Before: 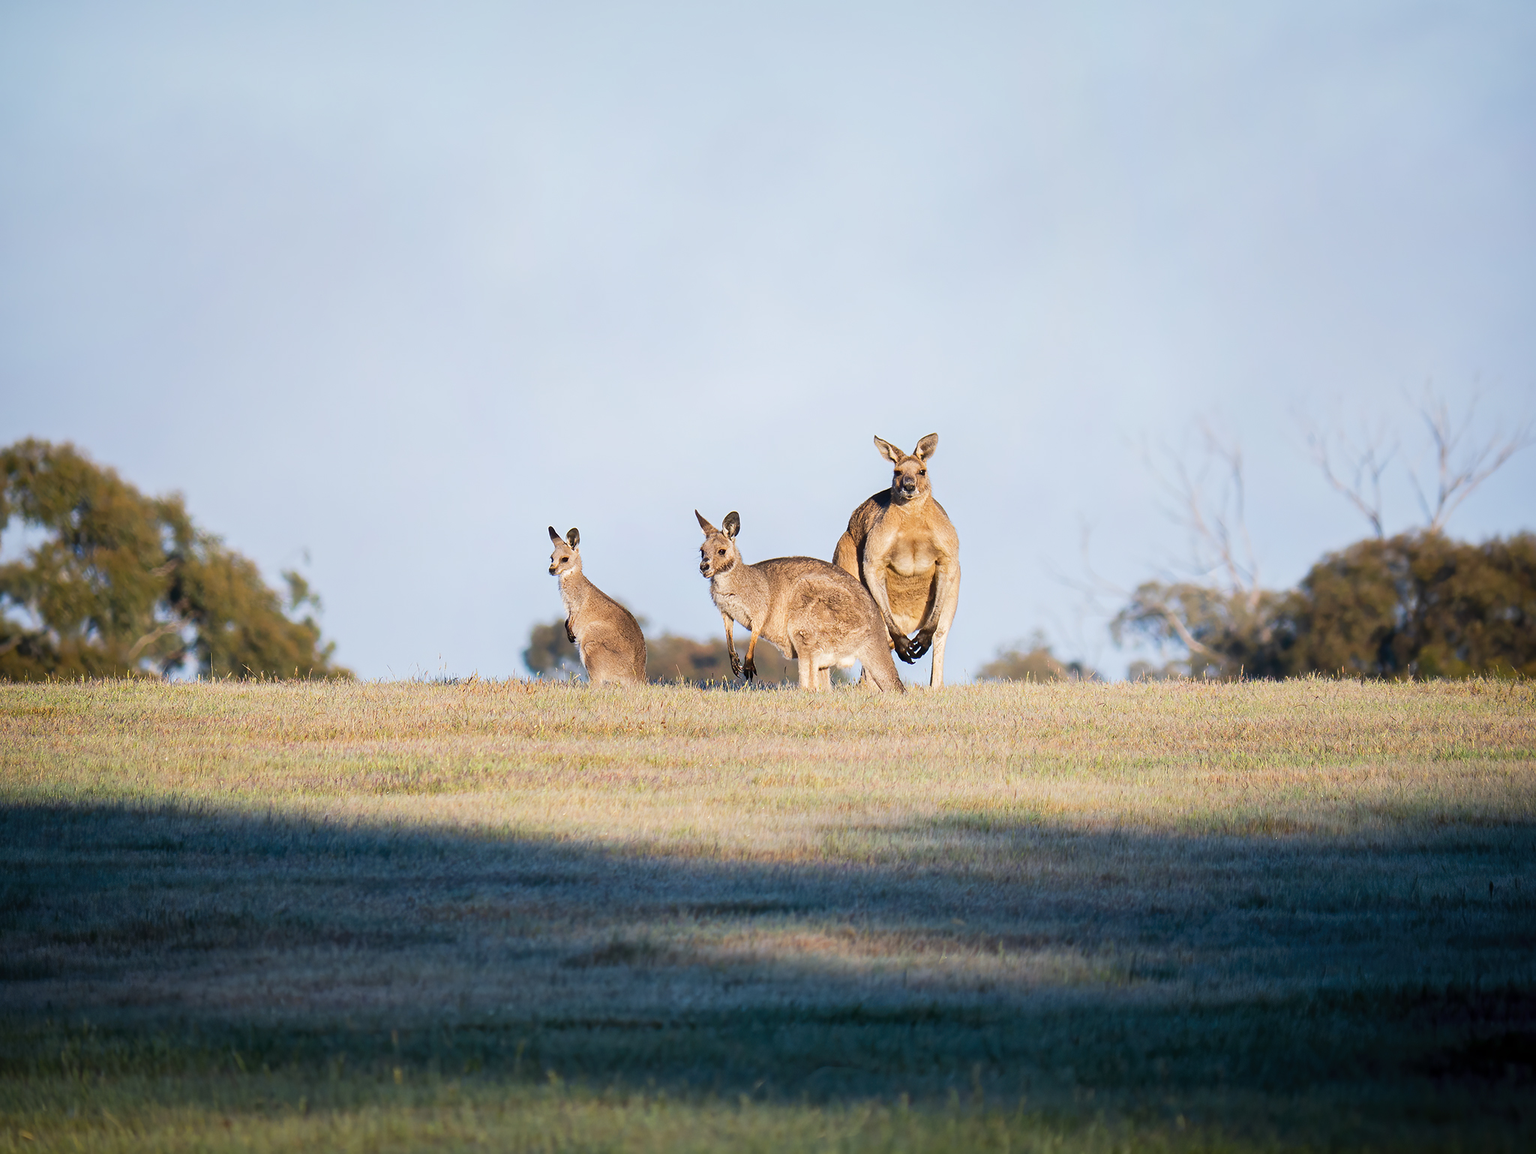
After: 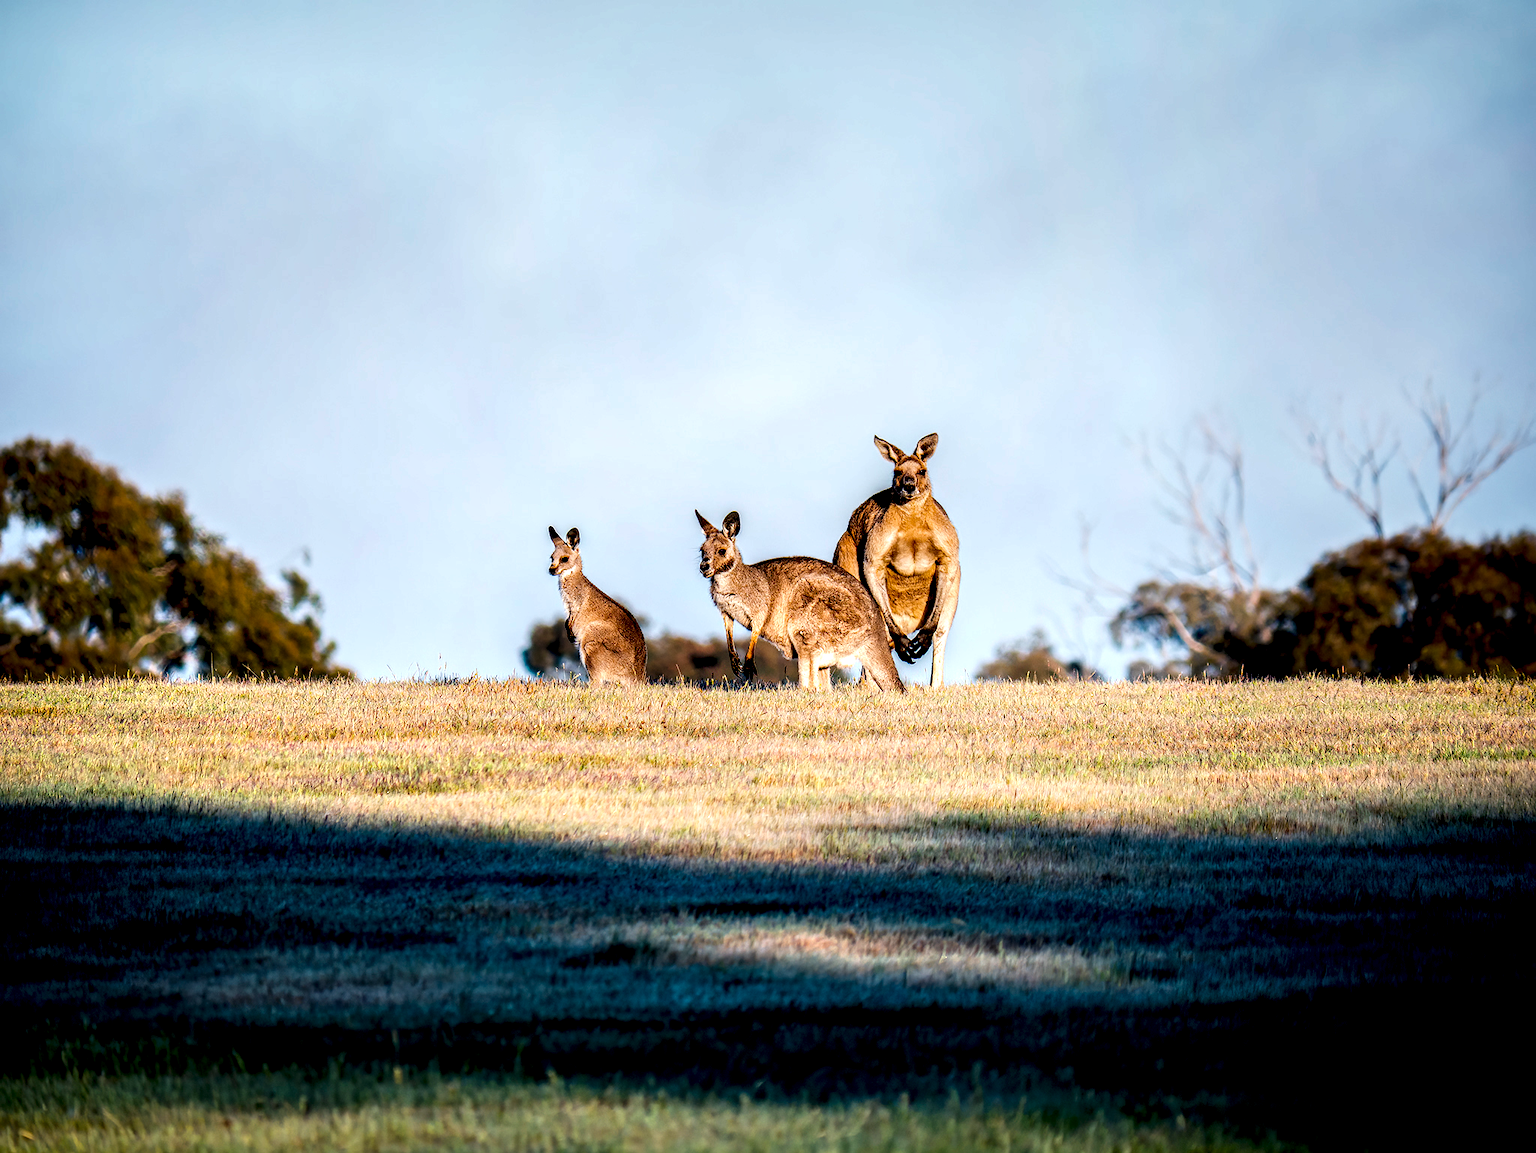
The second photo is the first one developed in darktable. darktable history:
color balance rgb: shadows lift › chroma 1.048%, shadows lift › hue 241.01°, perceptual saturation grading › global saturation 25.888%
local contrast: shadows 166%, detail 223%
